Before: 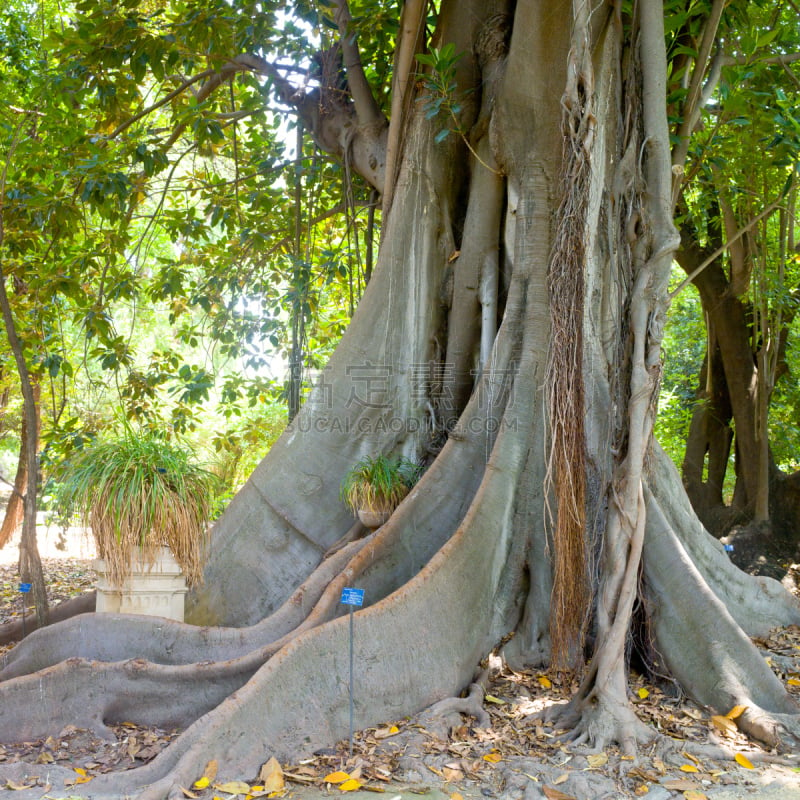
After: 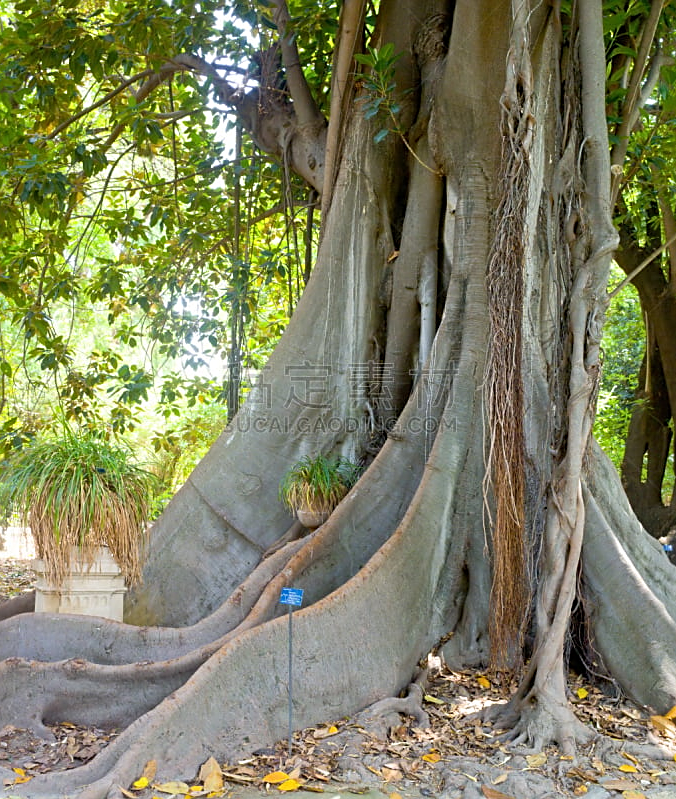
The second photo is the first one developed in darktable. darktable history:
crop: left 7.673%, right 7.792%
sharpen: on, module defaults
